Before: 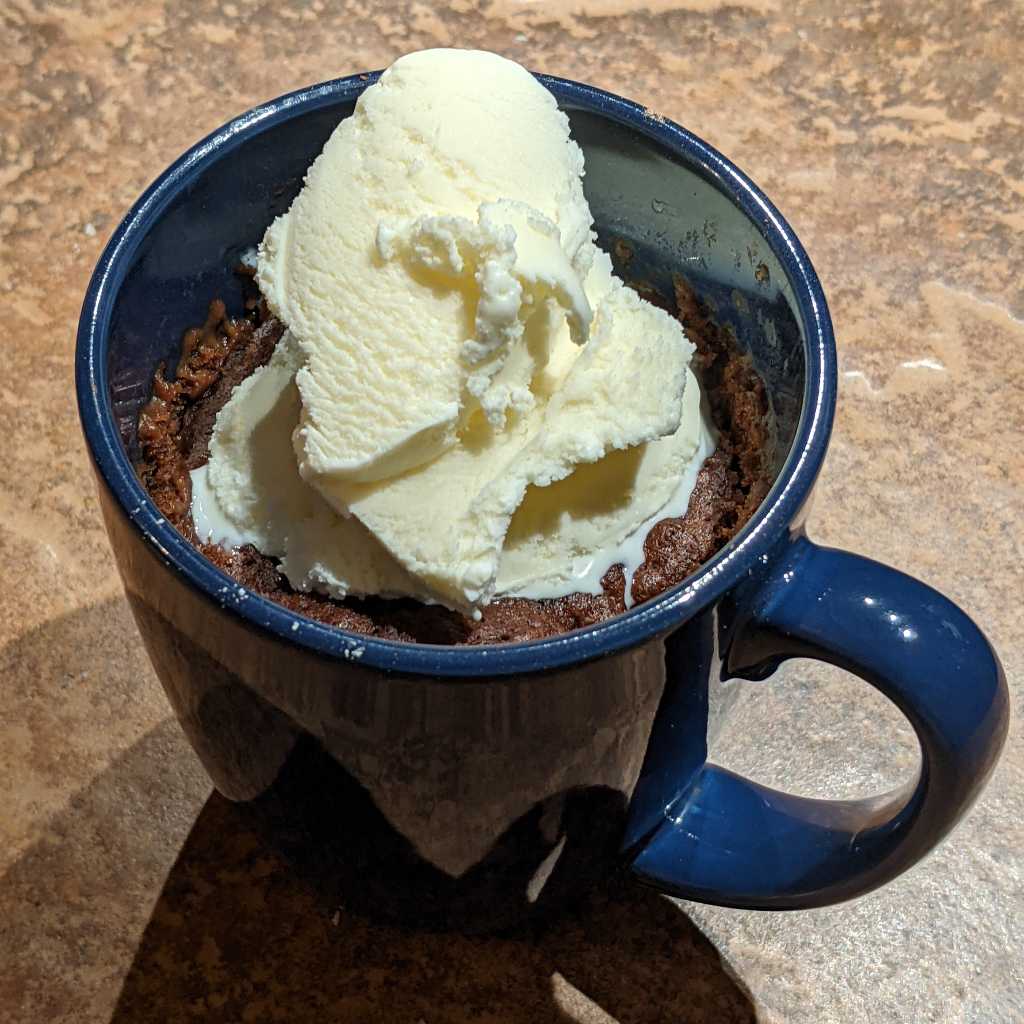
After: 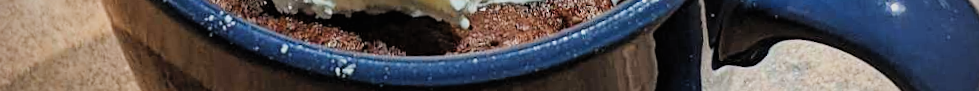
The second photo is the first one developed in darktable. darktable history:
vignetting: fall-off start 71.74%
filmic rgb: black relative exposure -7.65 EV, white relative exposure 4.56 EV, hardness 3.61
tone equalizer: on, module defaults
contrast brightness saturation: contrast 0.03, brightness 0.06, saturation 0.13
exposure: black level correction -0.002, exposure 0.54 EV, compensate highlight preservation false
sharpen: amount 0.2
rotate and perspective: rotation -4.57°, crop left 0.054, crop right 0.944, crop top 0.087, crop bottom 0.914
crop and rotate: top 59.084%, bottom 30.916%
